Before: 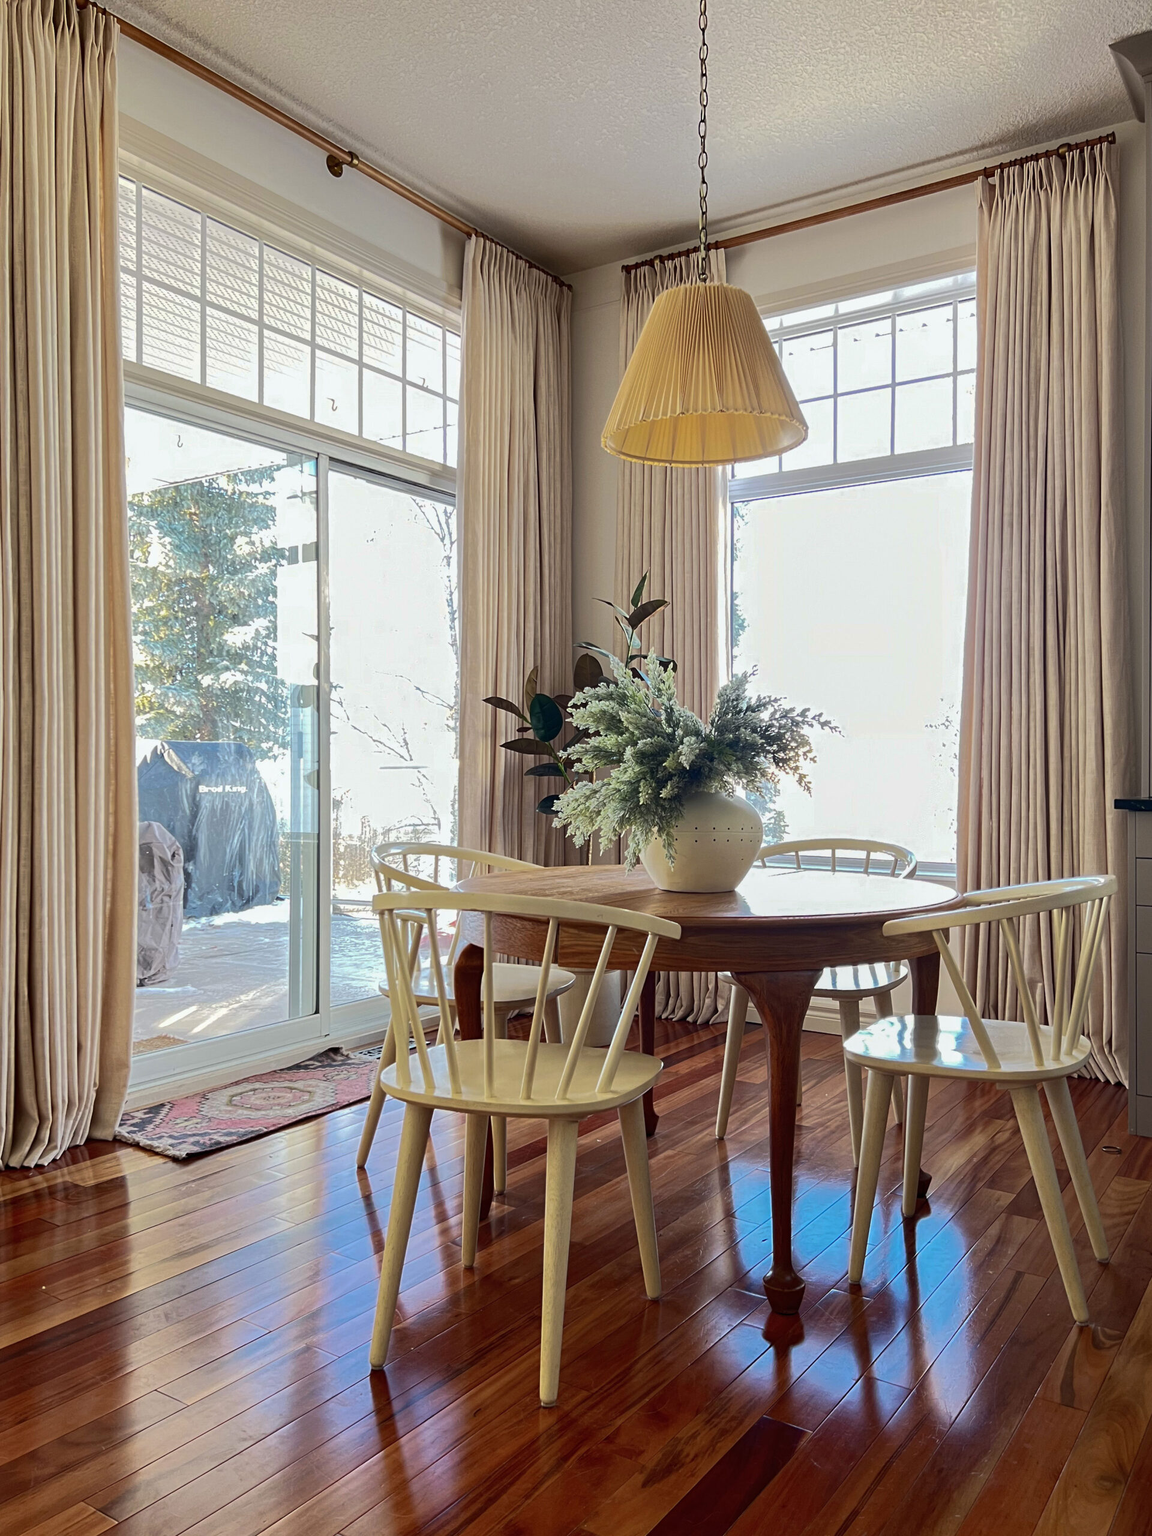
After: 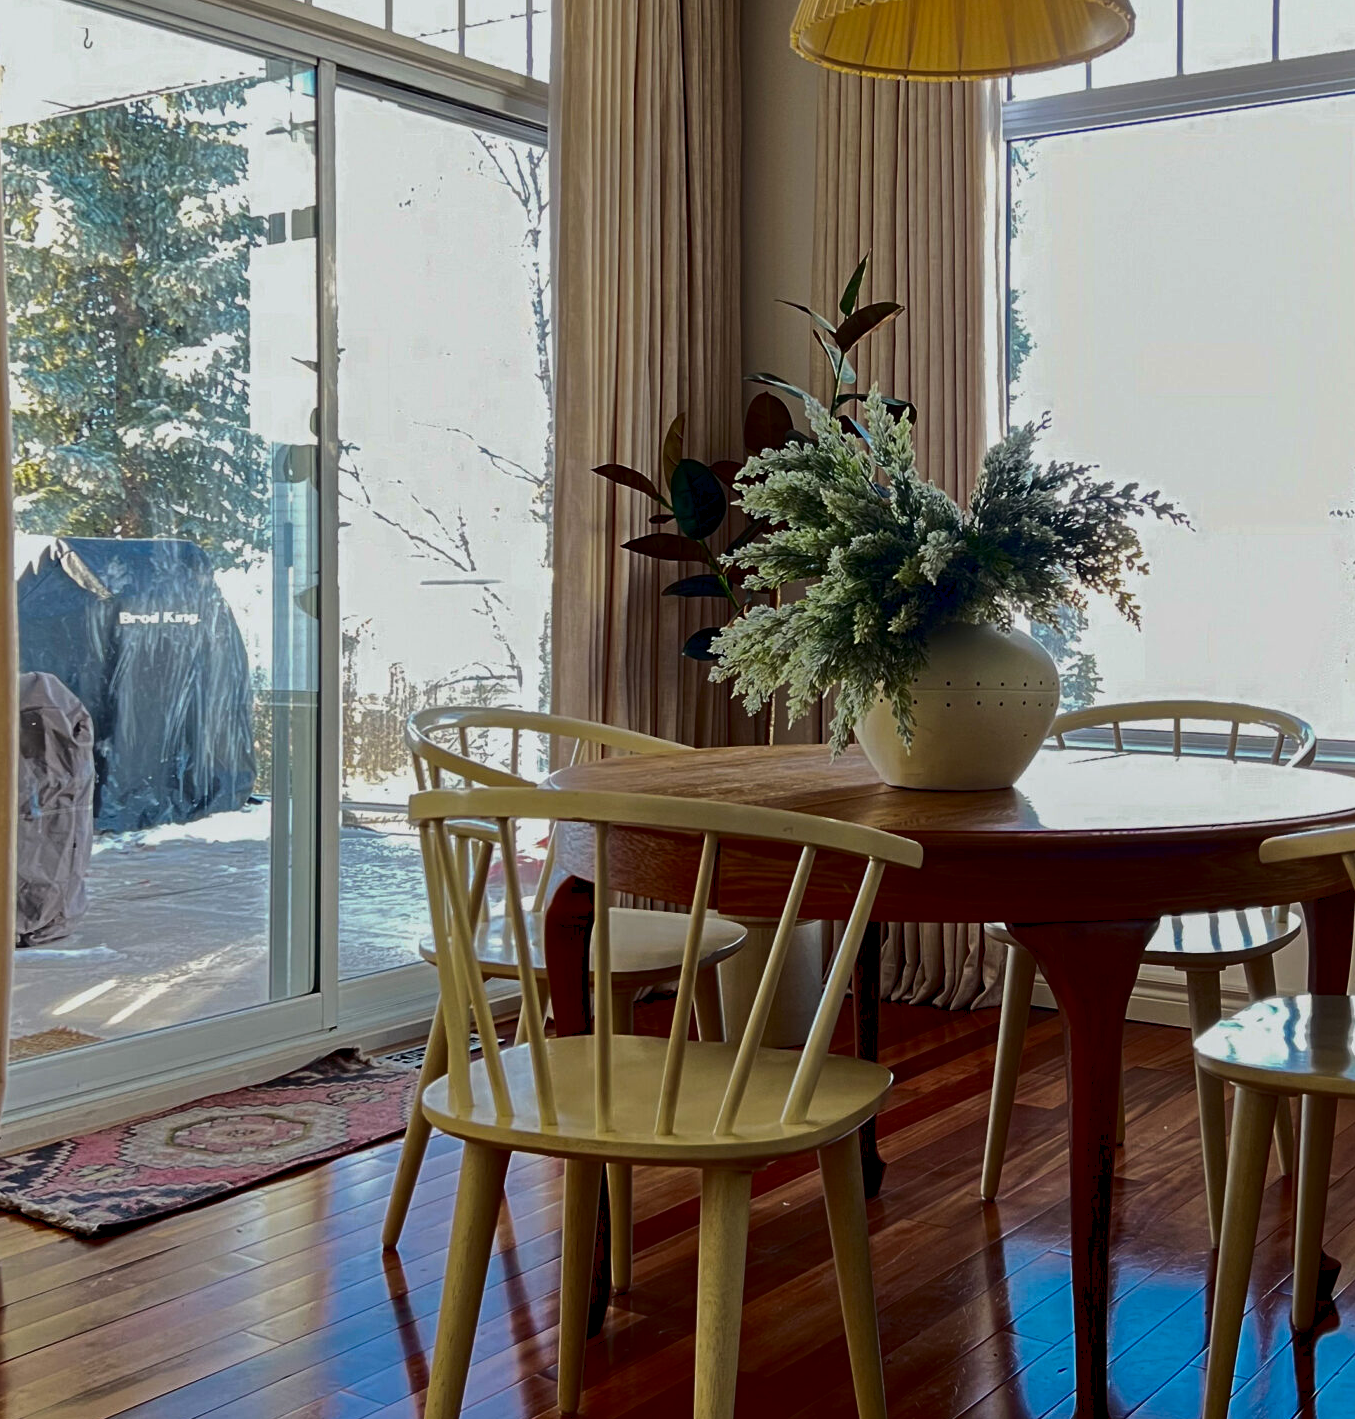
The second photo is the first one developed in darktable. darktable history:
exposure: black level correction 0.006, exposure -0.224 EV, compensate highlight preservation false
contrast brightness saturation: contrast 0.1, brightness -0.261, saturation 0.145
crop: left 11.085%, top 27.236%, right 18.307%, bottom 17.302%
